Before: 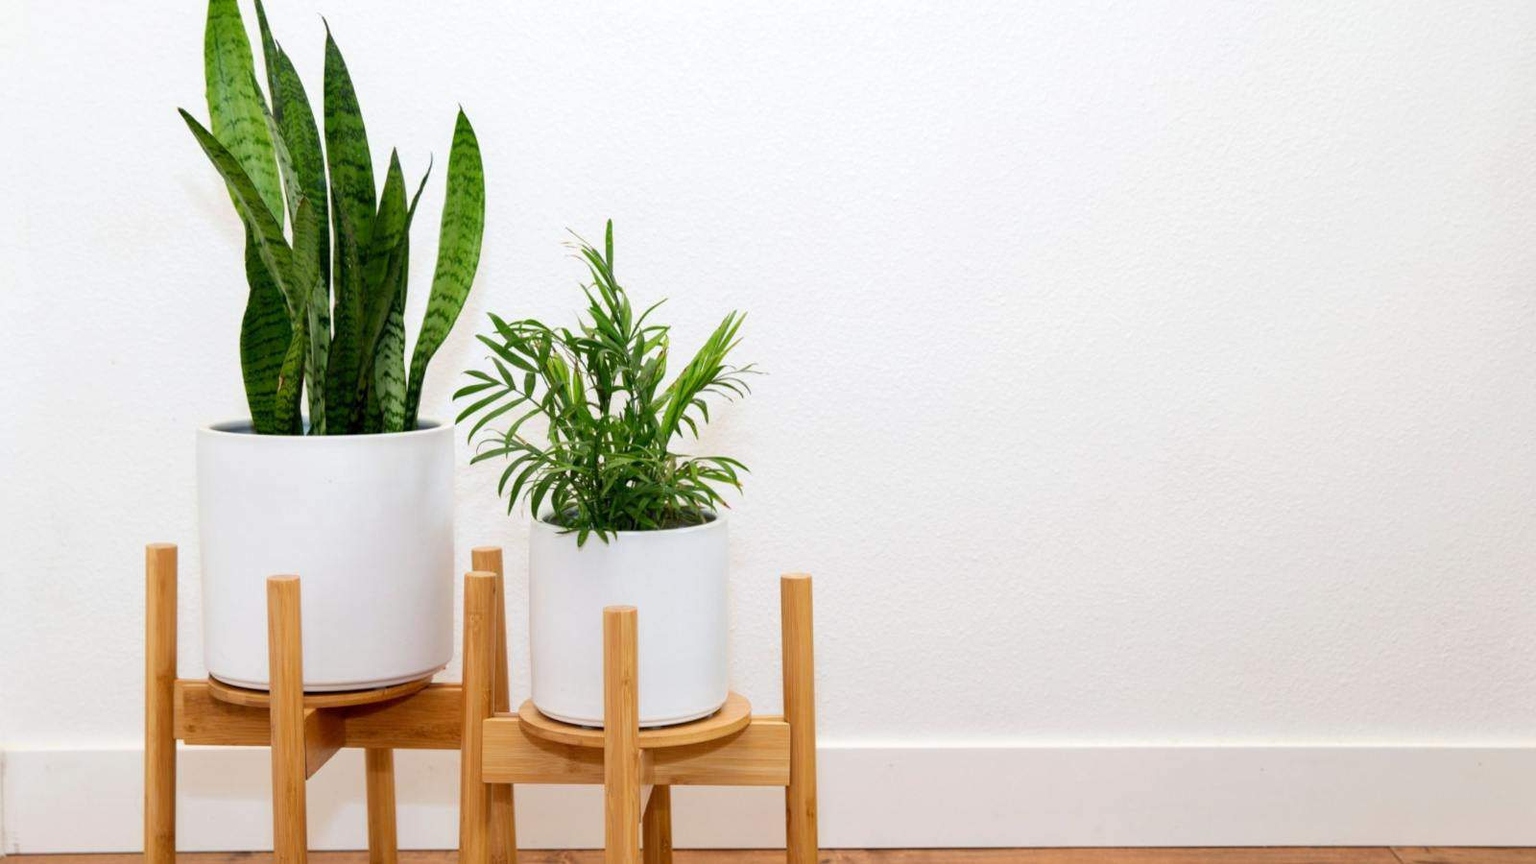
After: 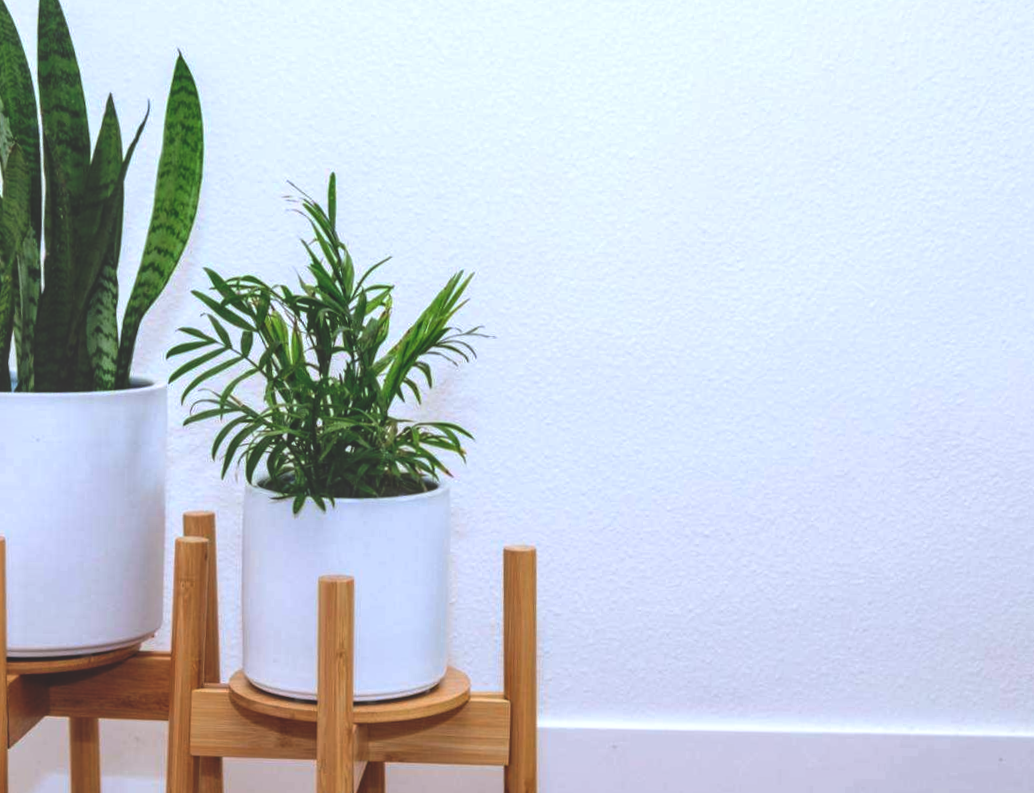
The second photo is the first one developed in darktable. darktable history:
exposure: black level correction 0, compensate exposure bias true, compensate highlight preservation false
rotate and perspective: rotation -2.12°, lens shift (vertical) 0.009, lens shift (horizontal) -0.008, automatic cropping original format, crop left 0.036, crop right 0.964, crop top 0.05, crop bottom 0.959
white balance: red 1.009, blue 1.027
crop and rotate: angle -3.27°, left 14.277%, top 0.028%, right 10.766%, bottom 0.028%
rgb curve: curves: ch0 [(0, 0.186) (0.314, 0.284) (0.775, 0.708) (1, 1)], compensate middle gray true, preserve colors none
local contrast: on, module defaults
color calibration: x 0.367, y 0.379, temperature 4395.86 K
tone equalizer: on, module defaults
